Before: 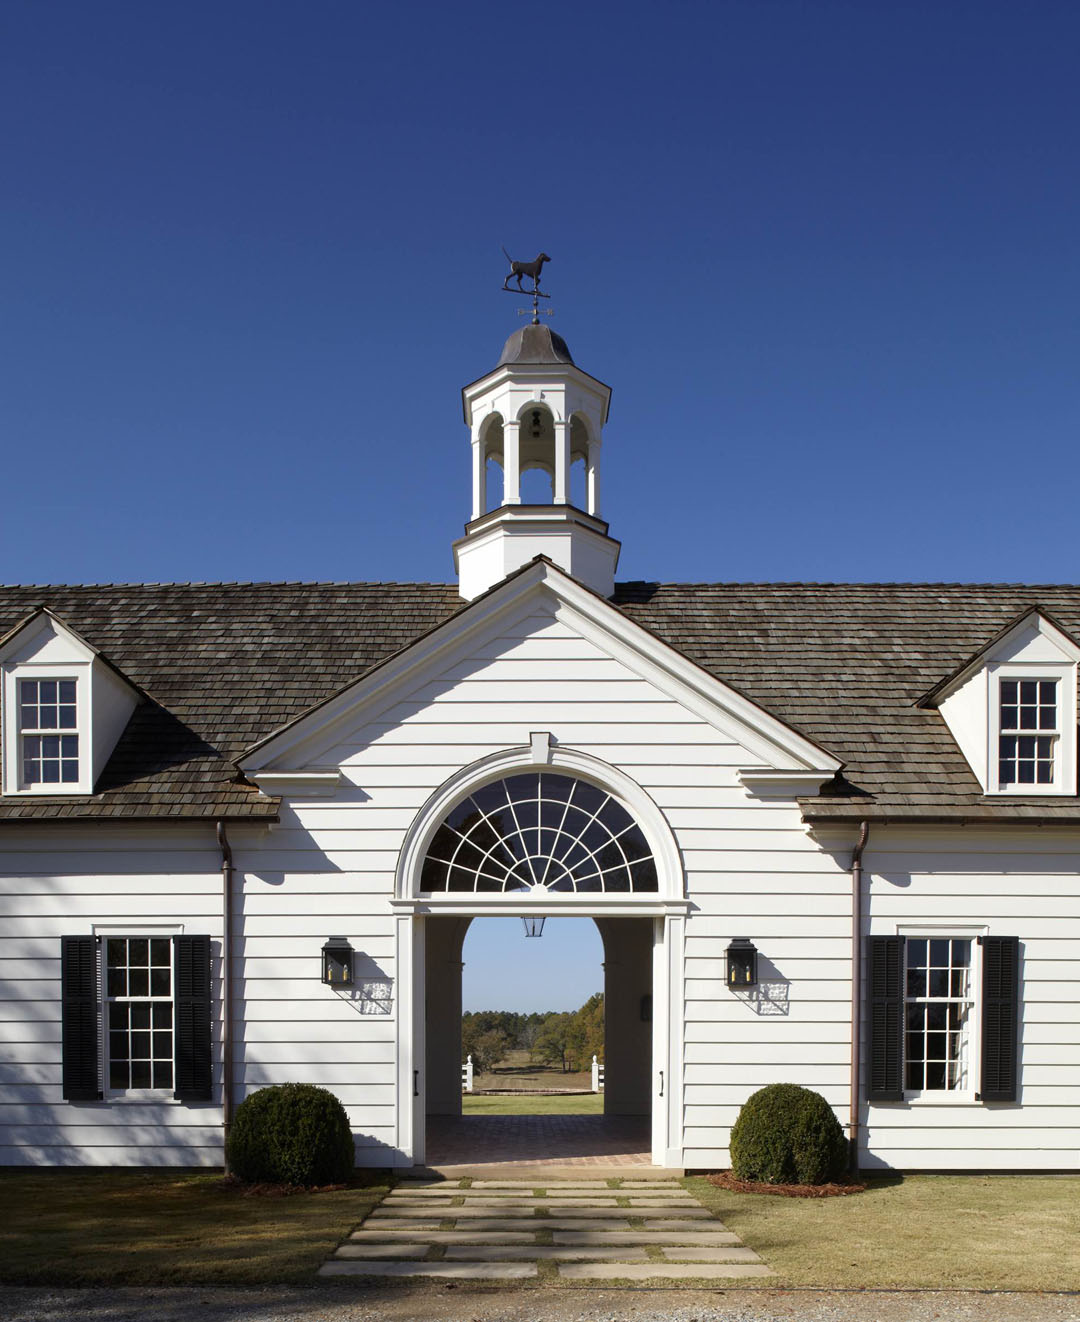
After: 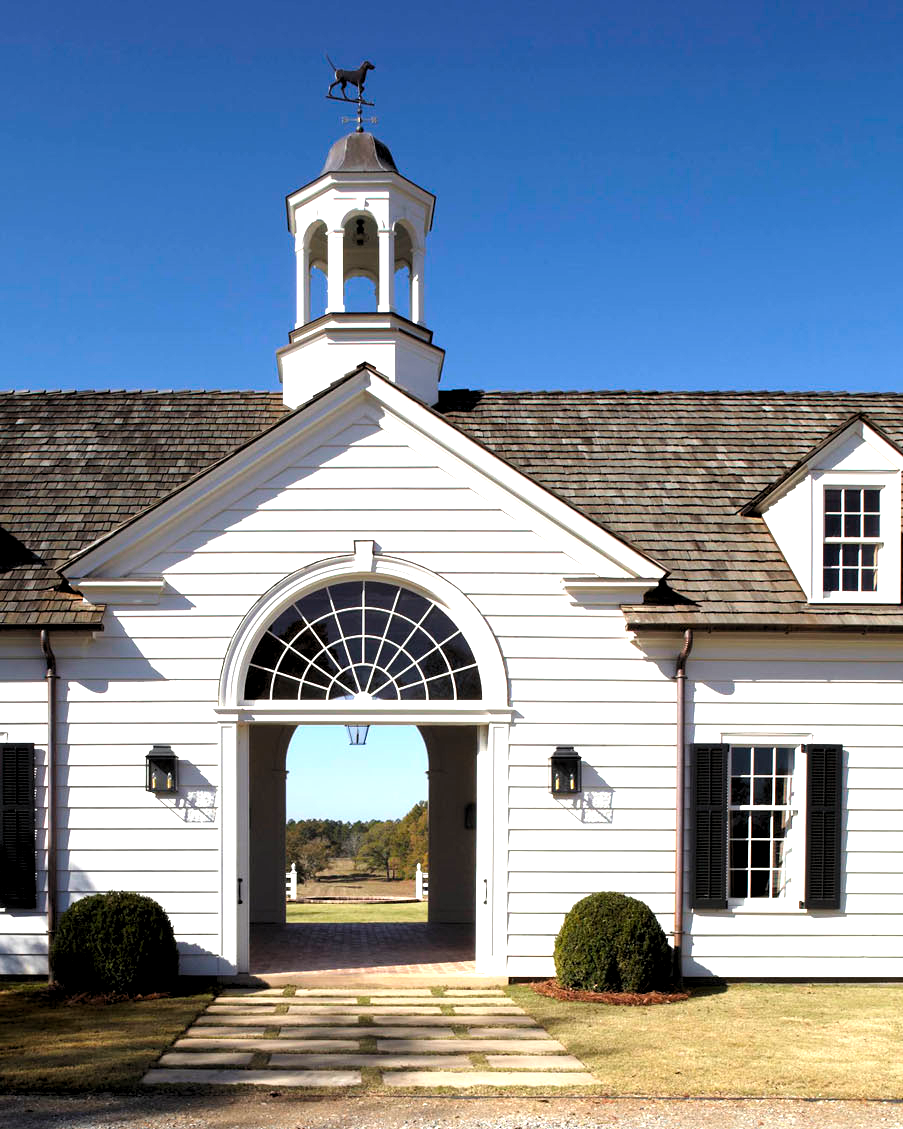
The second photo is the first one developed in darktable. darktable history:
crop: left 16.327%, top 14.55%
exposure: black level correction 0, exposure 0.699 EV, compensate exposure bias true, compensate highlight preservation false
levels: levels [0.062, 0.494, 0.925]
